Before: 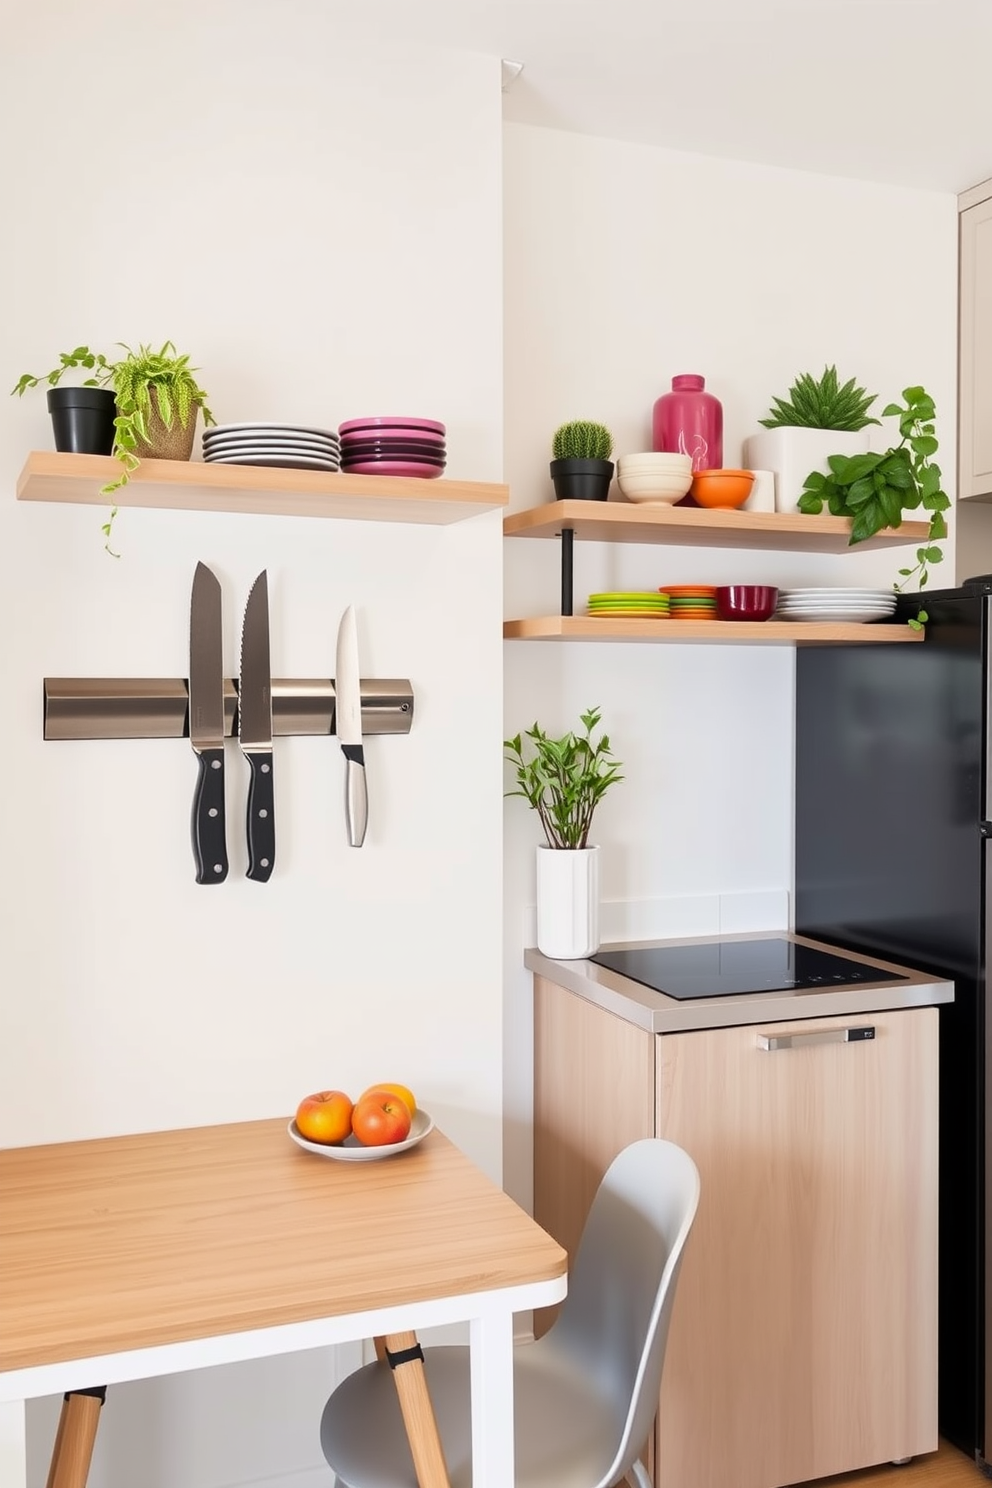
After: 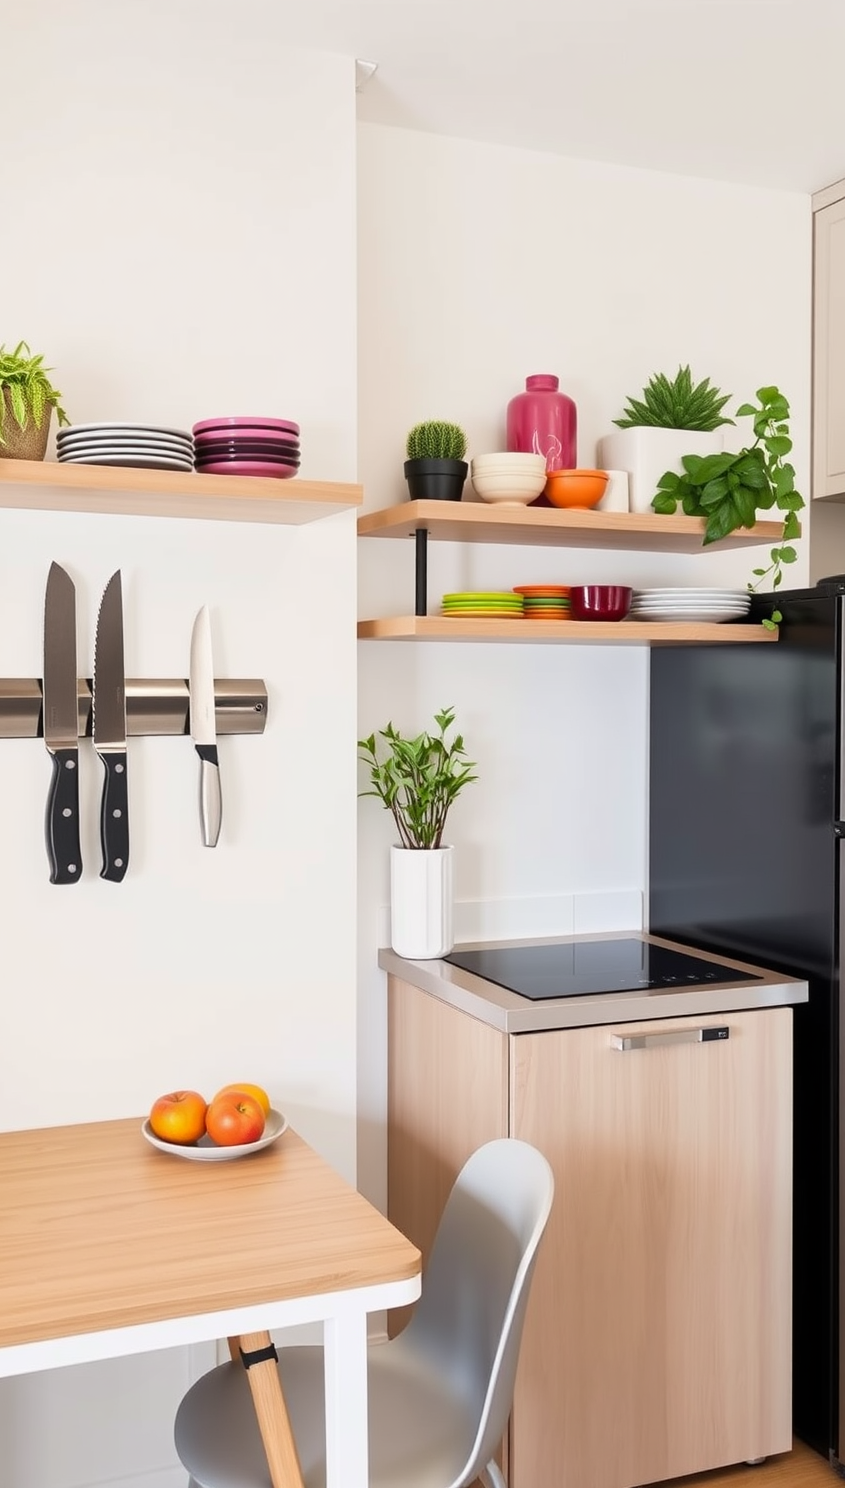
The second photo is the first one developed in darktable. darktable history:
crop and rotate: left 14.765%
tone equalizer: on, module defaults
